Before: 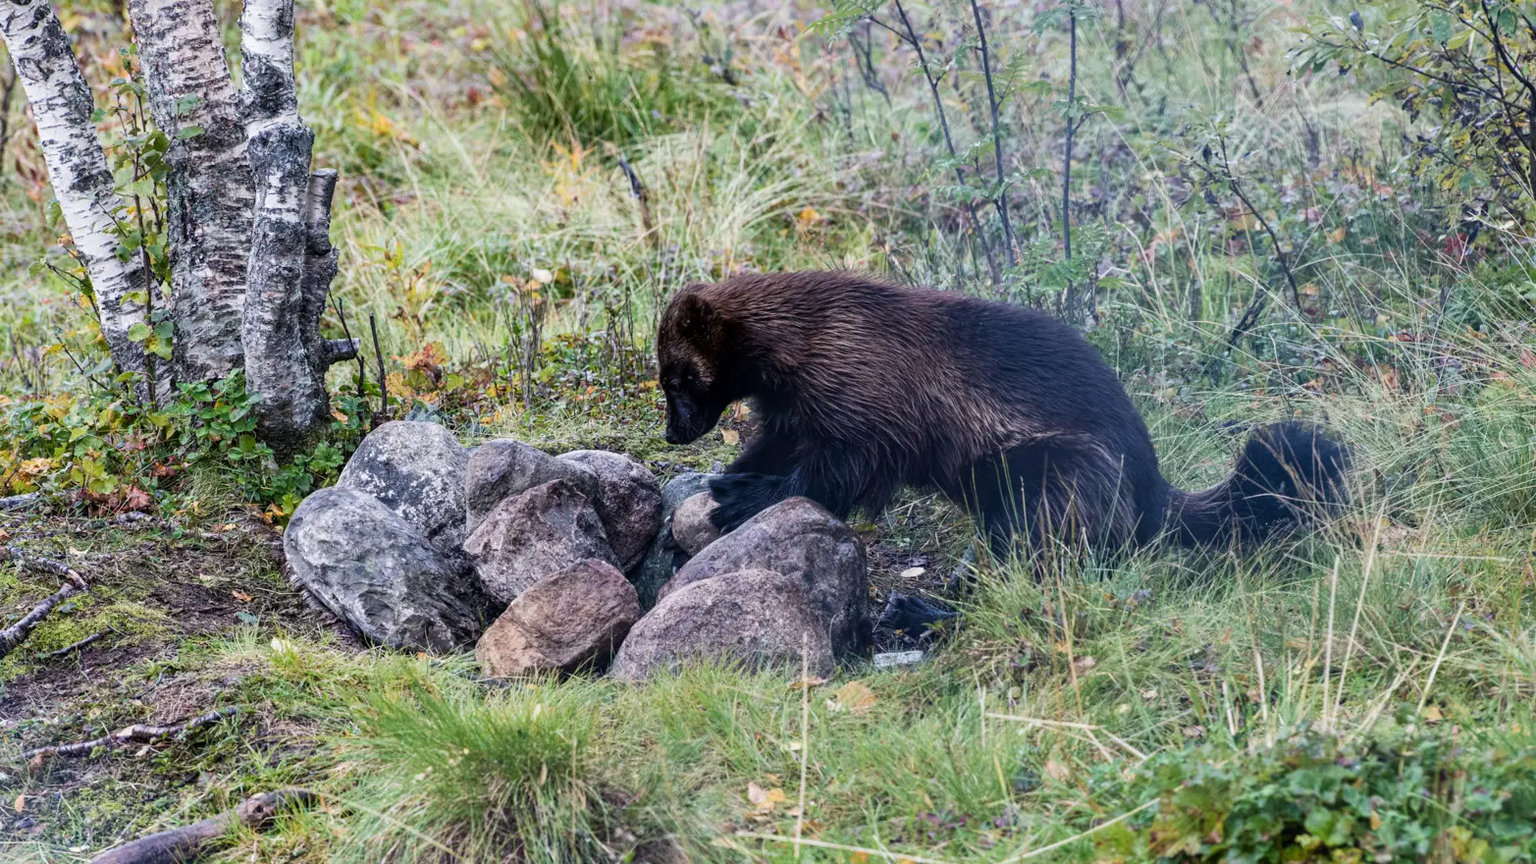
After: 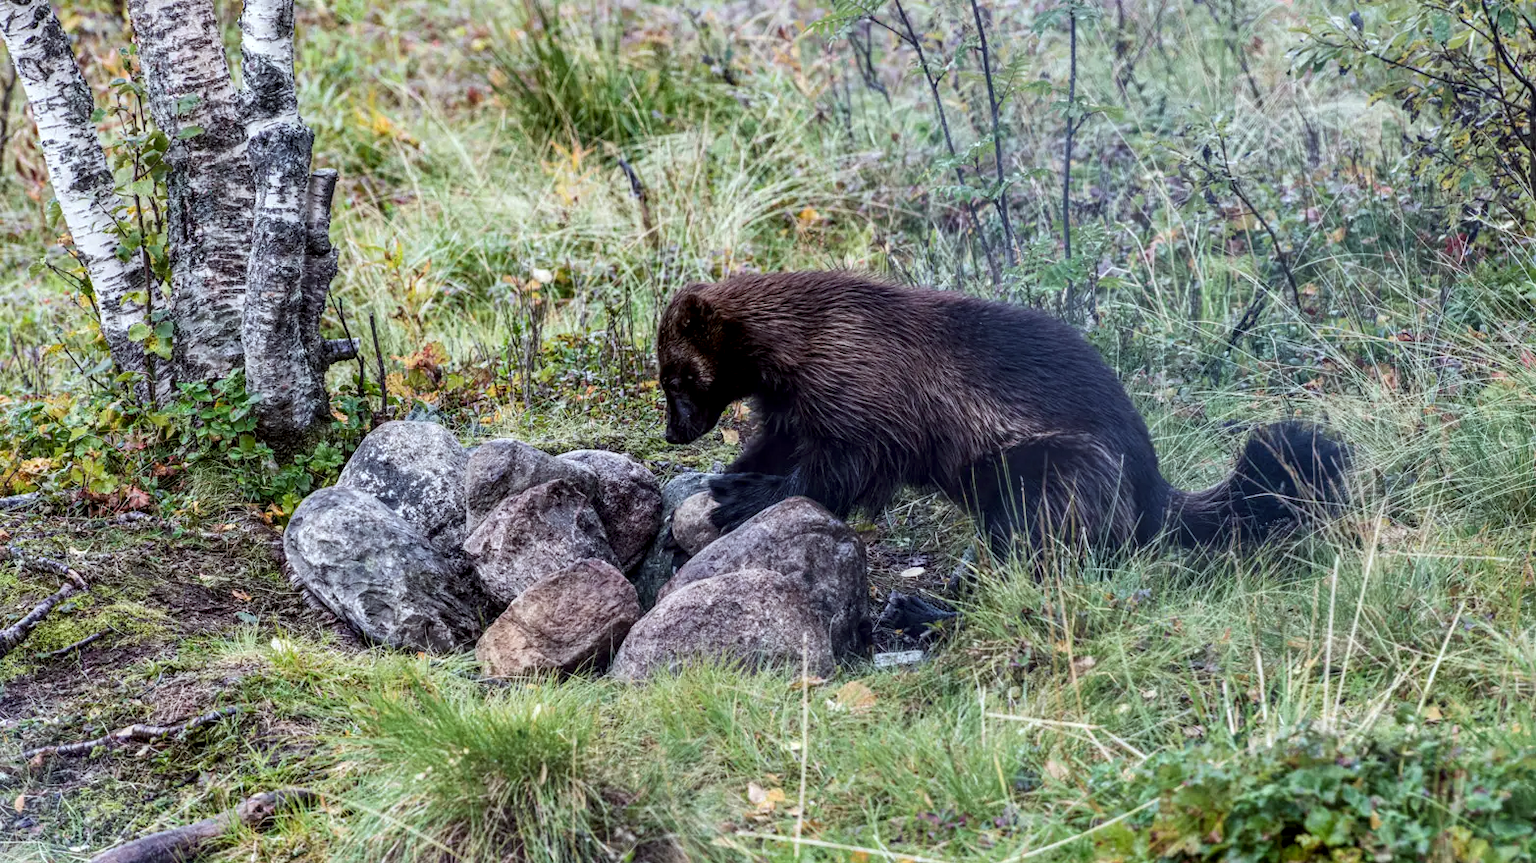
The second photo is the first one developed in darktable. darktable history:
color correction: highlights a* -2.73, highlights b* -2.09, shadows a* 2.41, shadows b* 2.73
local contrast: detail 130%
